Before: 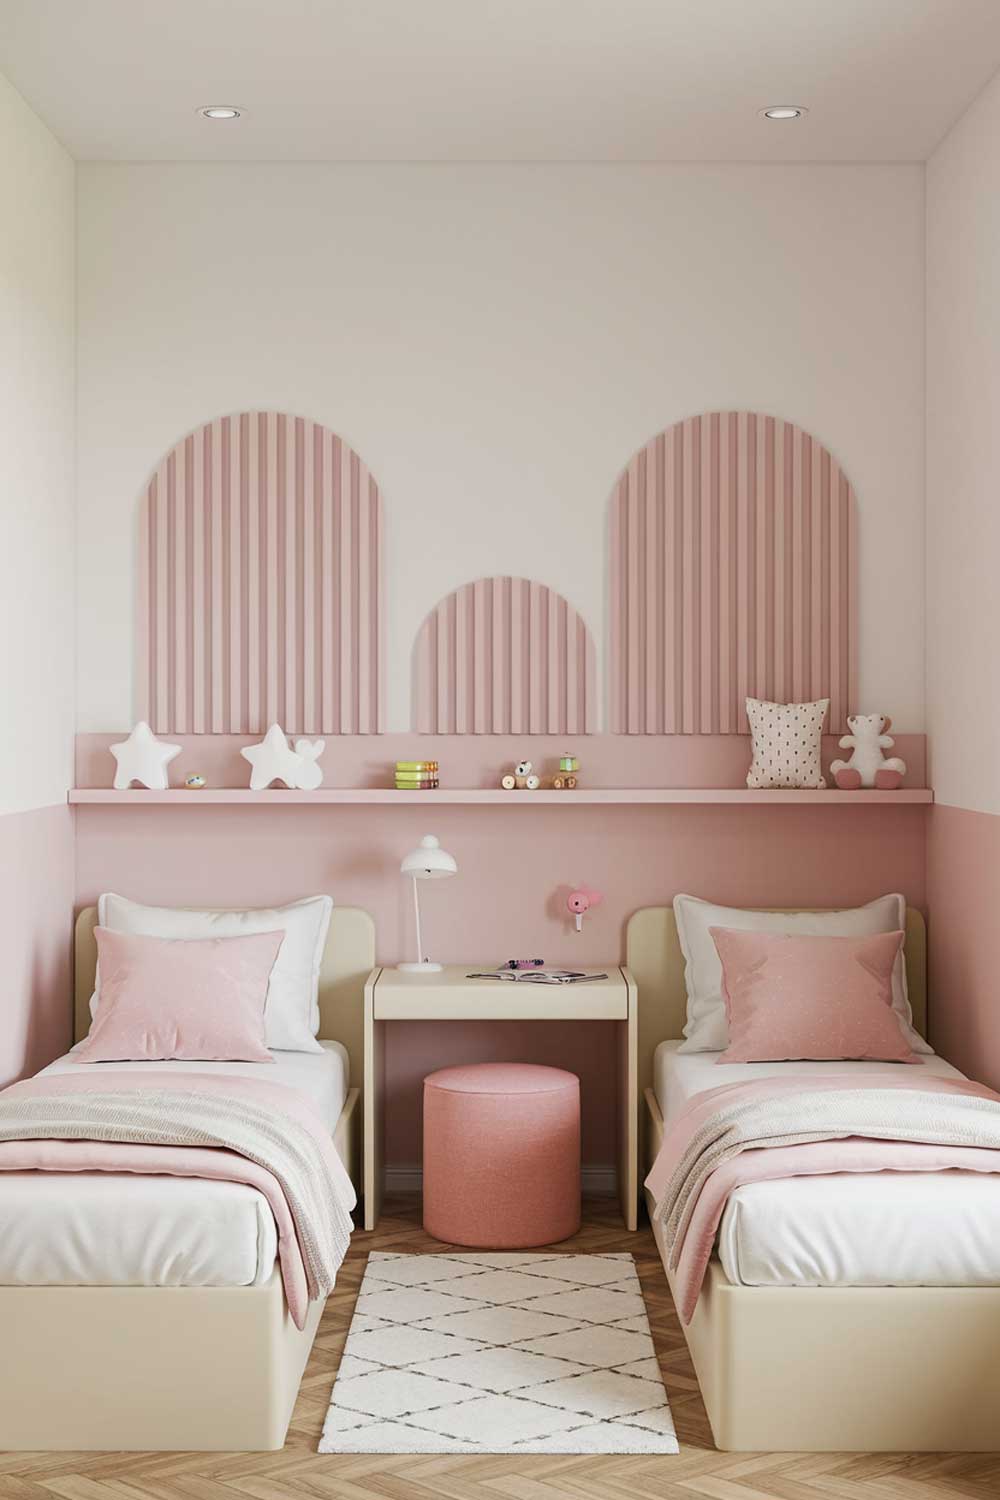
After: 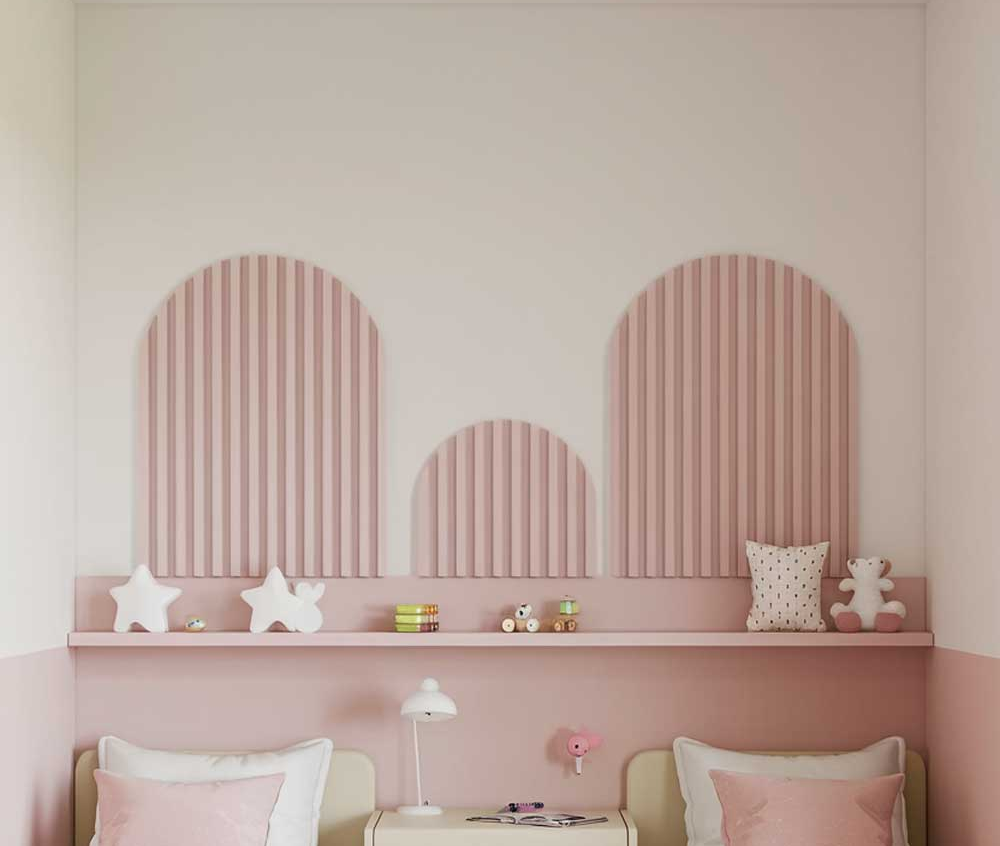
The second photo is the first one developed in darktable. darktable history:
crop and rotate: top 10.499%, bottom 33.057%
